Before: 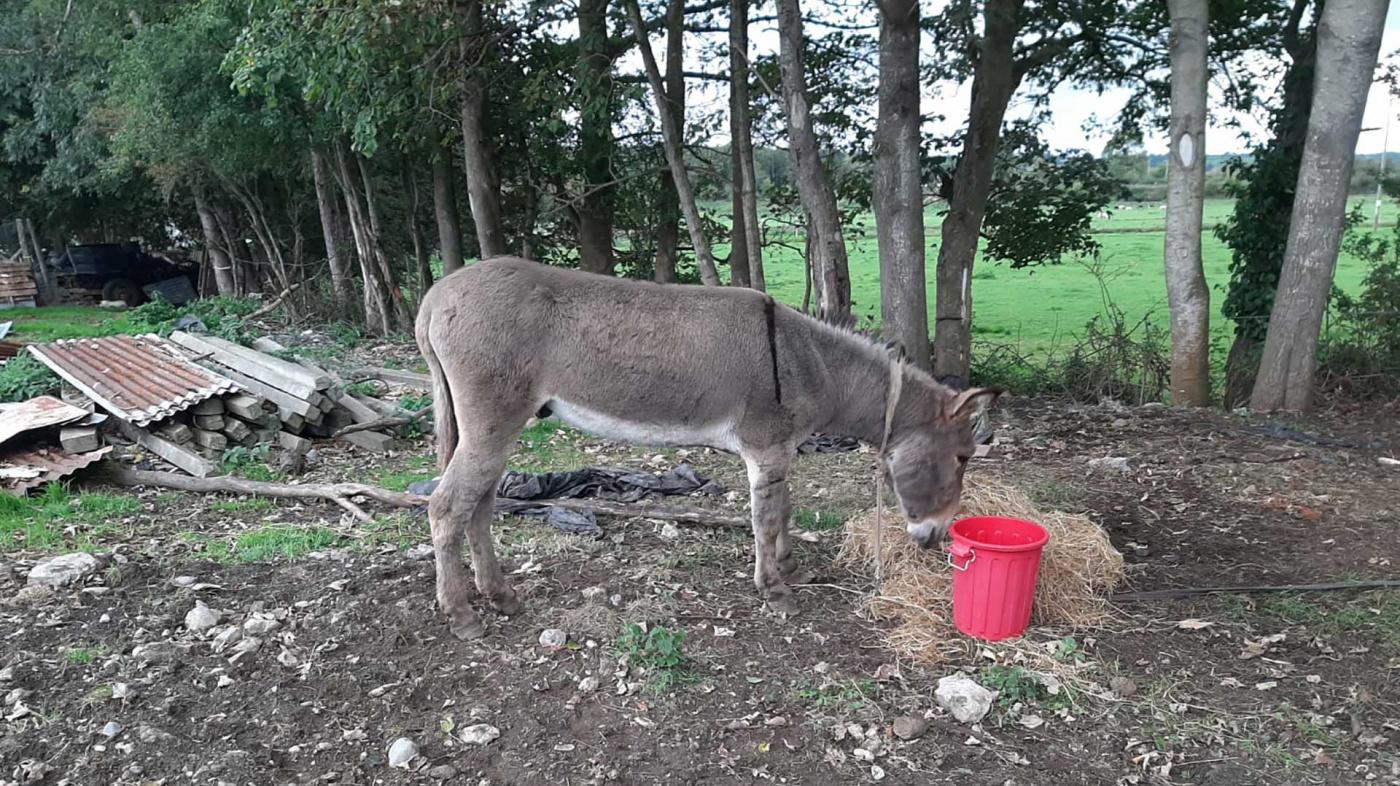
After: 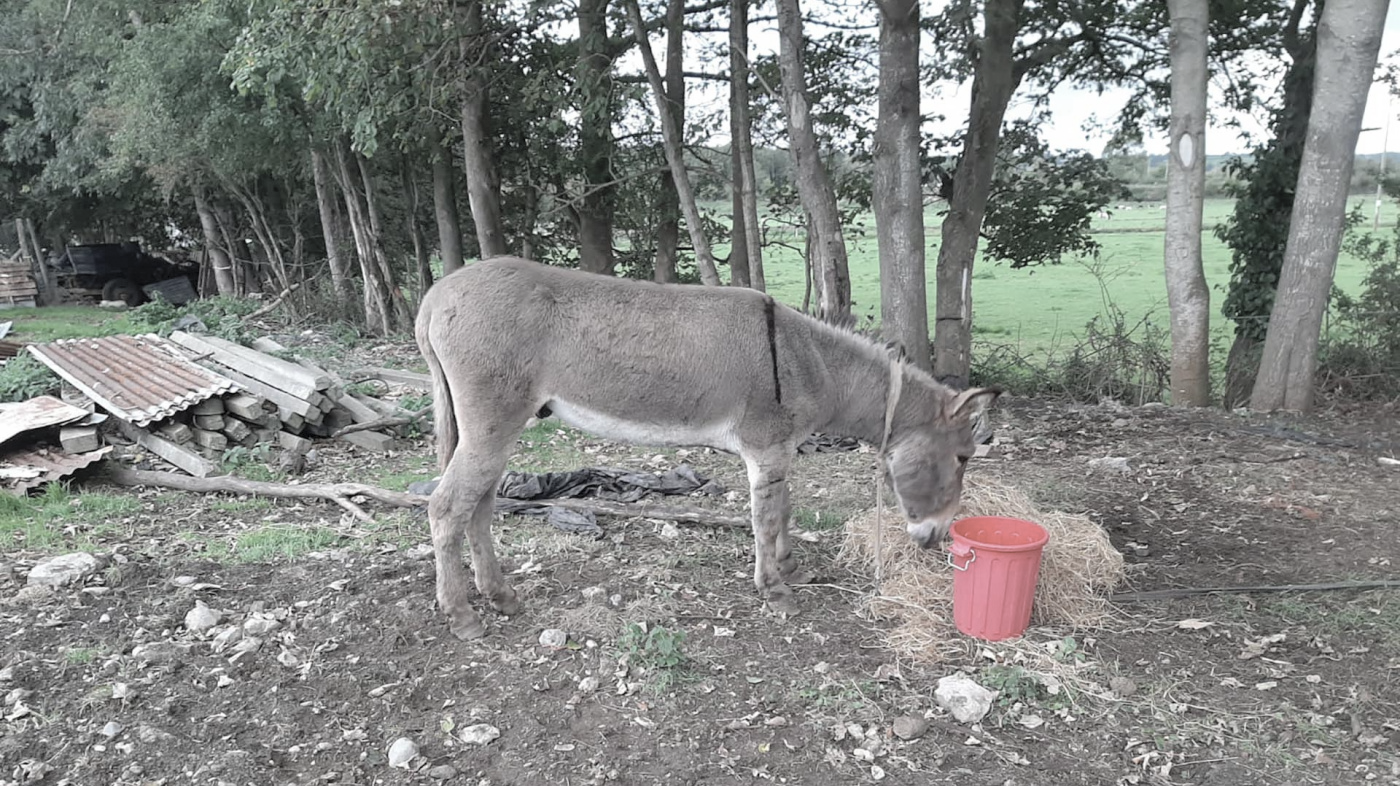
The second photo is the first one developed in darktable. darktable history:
contrast brightness saturation: brightness 0.189, saturation -0.517
